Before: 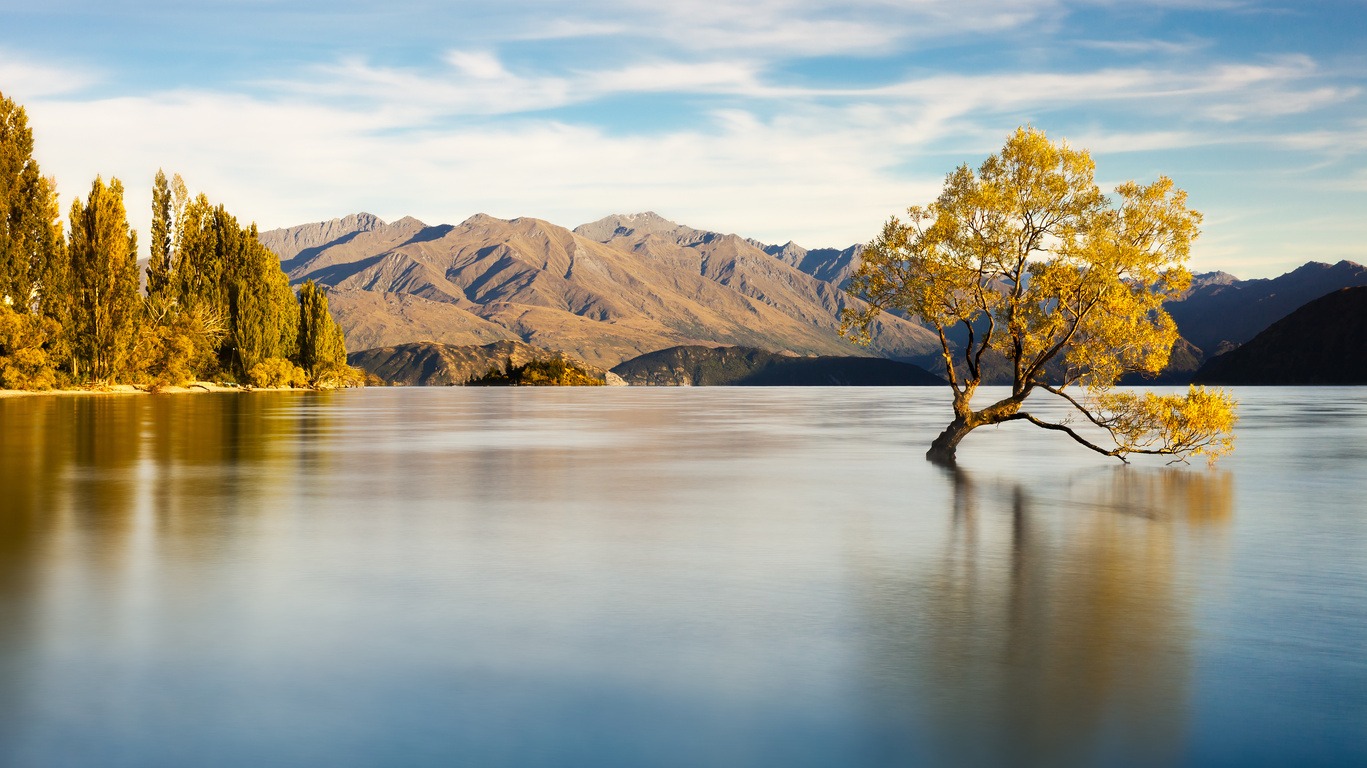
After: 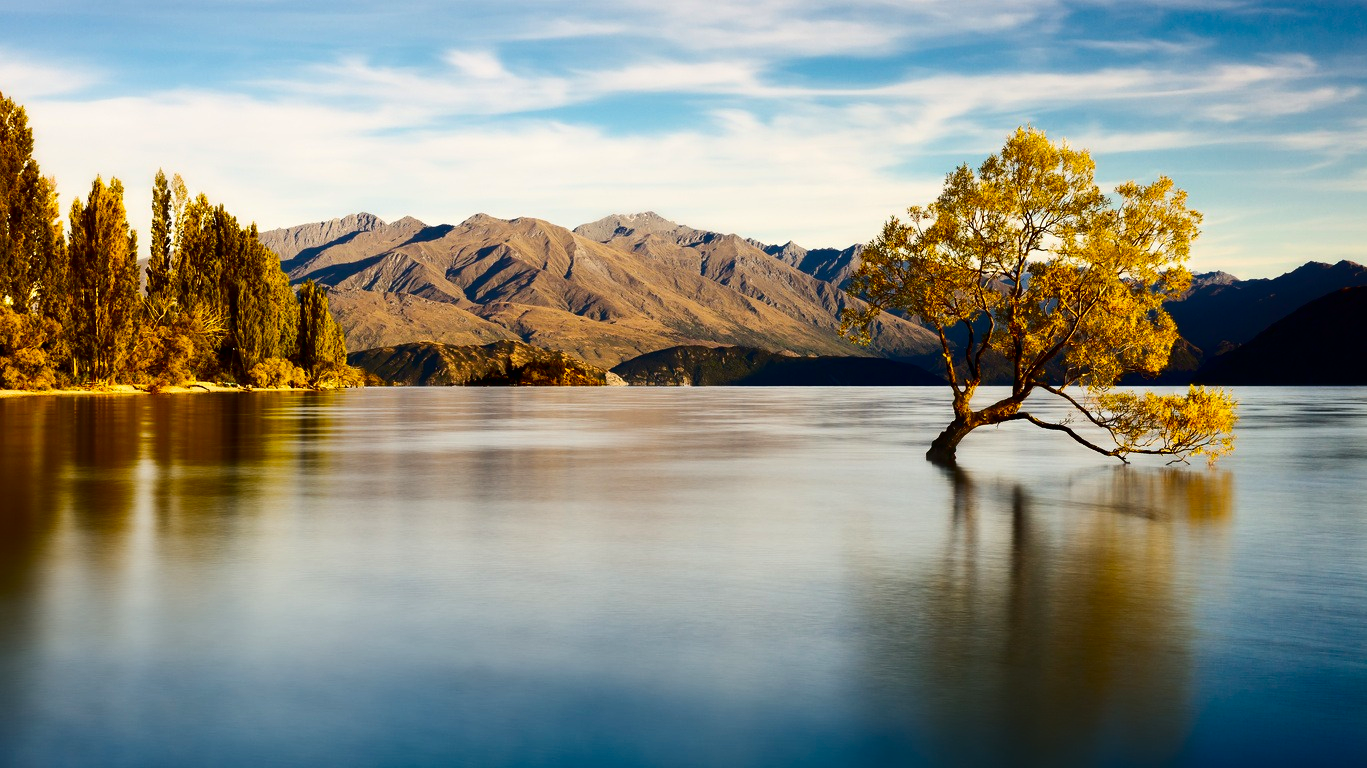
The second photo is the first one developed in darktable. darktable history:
color balance: output saturation 110%
white balance: emerald 1
contrast brightness saturation: contrast 0.19, brightness -0.24, saturation 0.11
